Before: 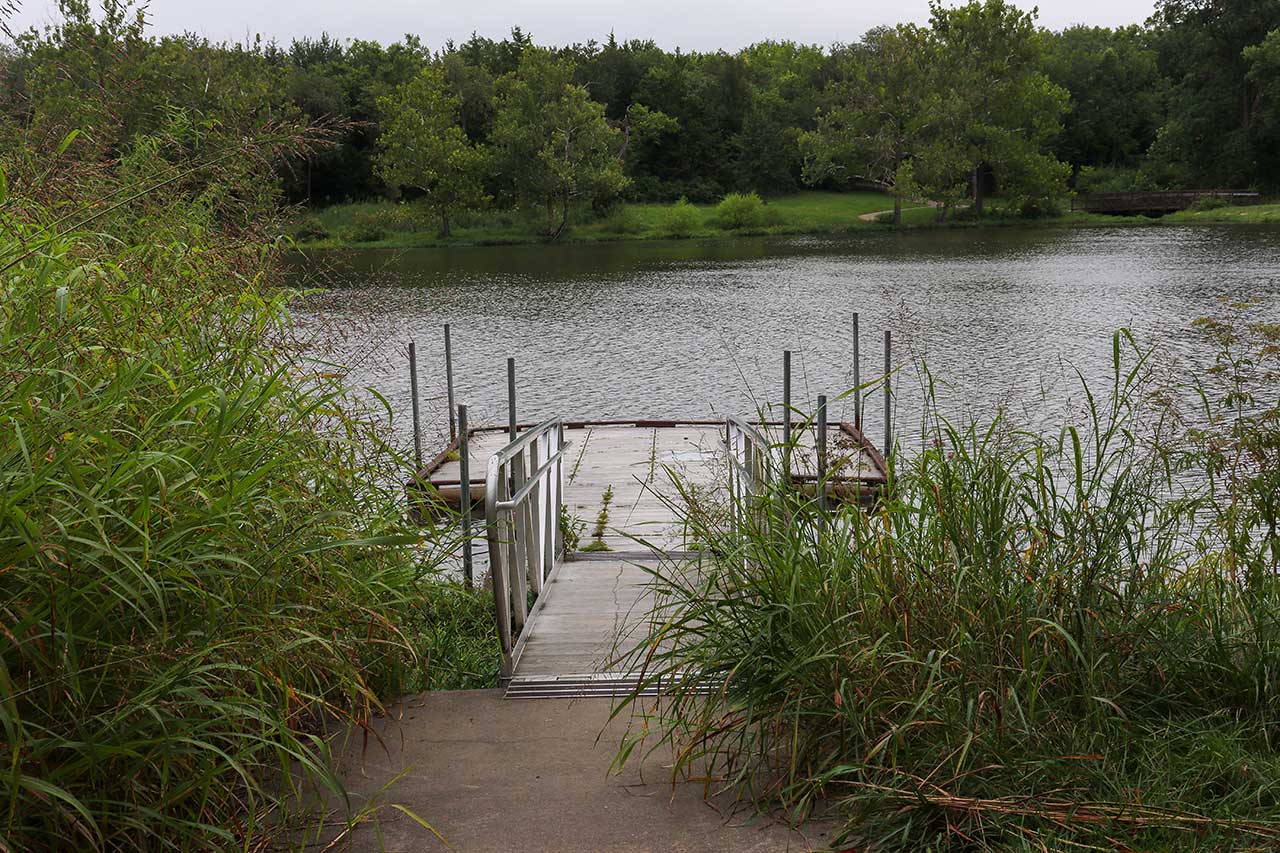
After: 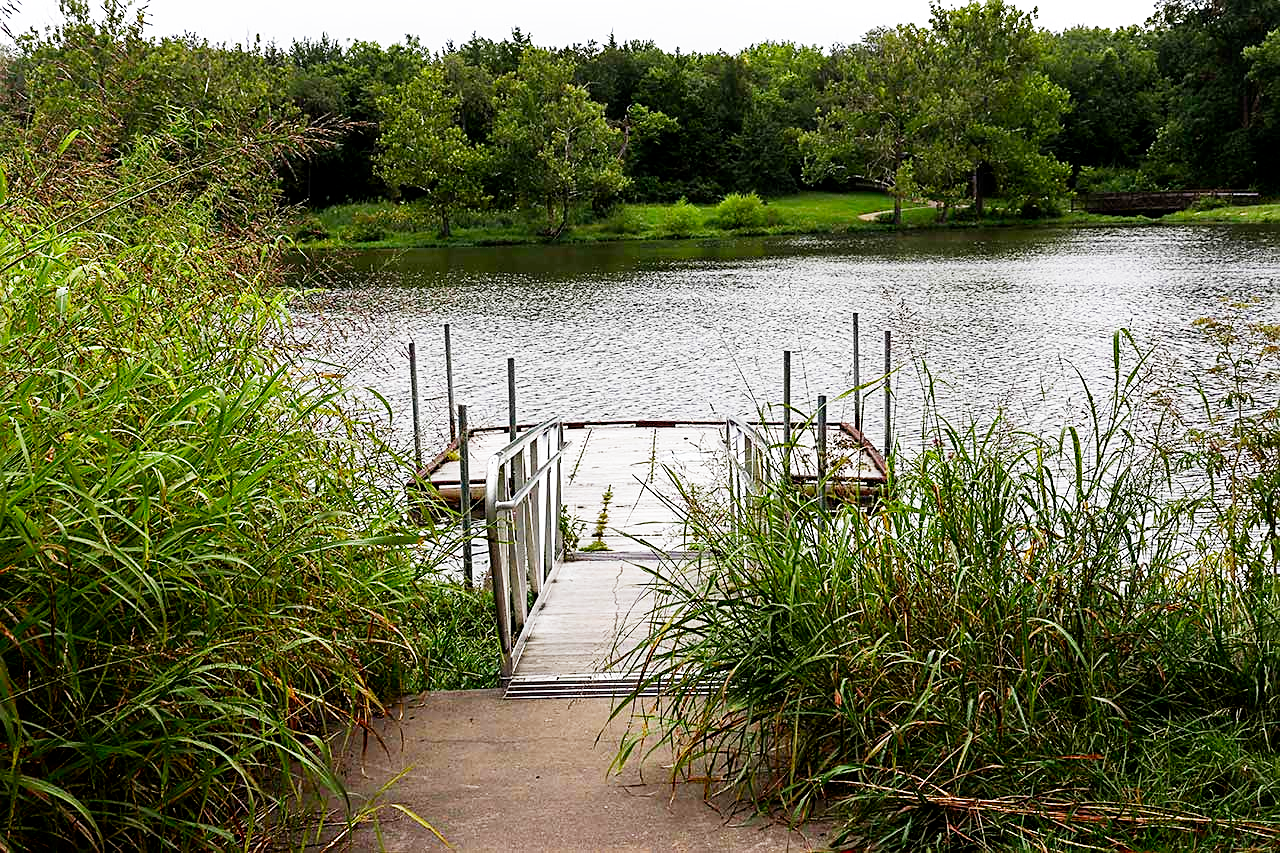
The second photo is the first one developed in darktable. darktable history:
contrast brightness saturation: contrast 0.1, brightness 0.03, saturation 0.09
filmic rgb: middle gray luminance 10%, black relative exposure -8.61 EV, white relative exposure 3.3 EV, threshold 6 EV, target black luminance 0%, hardness 5.2, latitude 44.69%, contrast 1.302, highlights saturation mix 5%, shadows ↔ highlights balance 24.64%, add noise in highlights 0, preserve chrominance no, color science v3 (2019), use custom middle-gray values true, iterations of high-quality reconstruction 0, contrast in highlights soft, enable highlight reconstruction true
white balance: emerald 1
sharpen: on, module defaults
